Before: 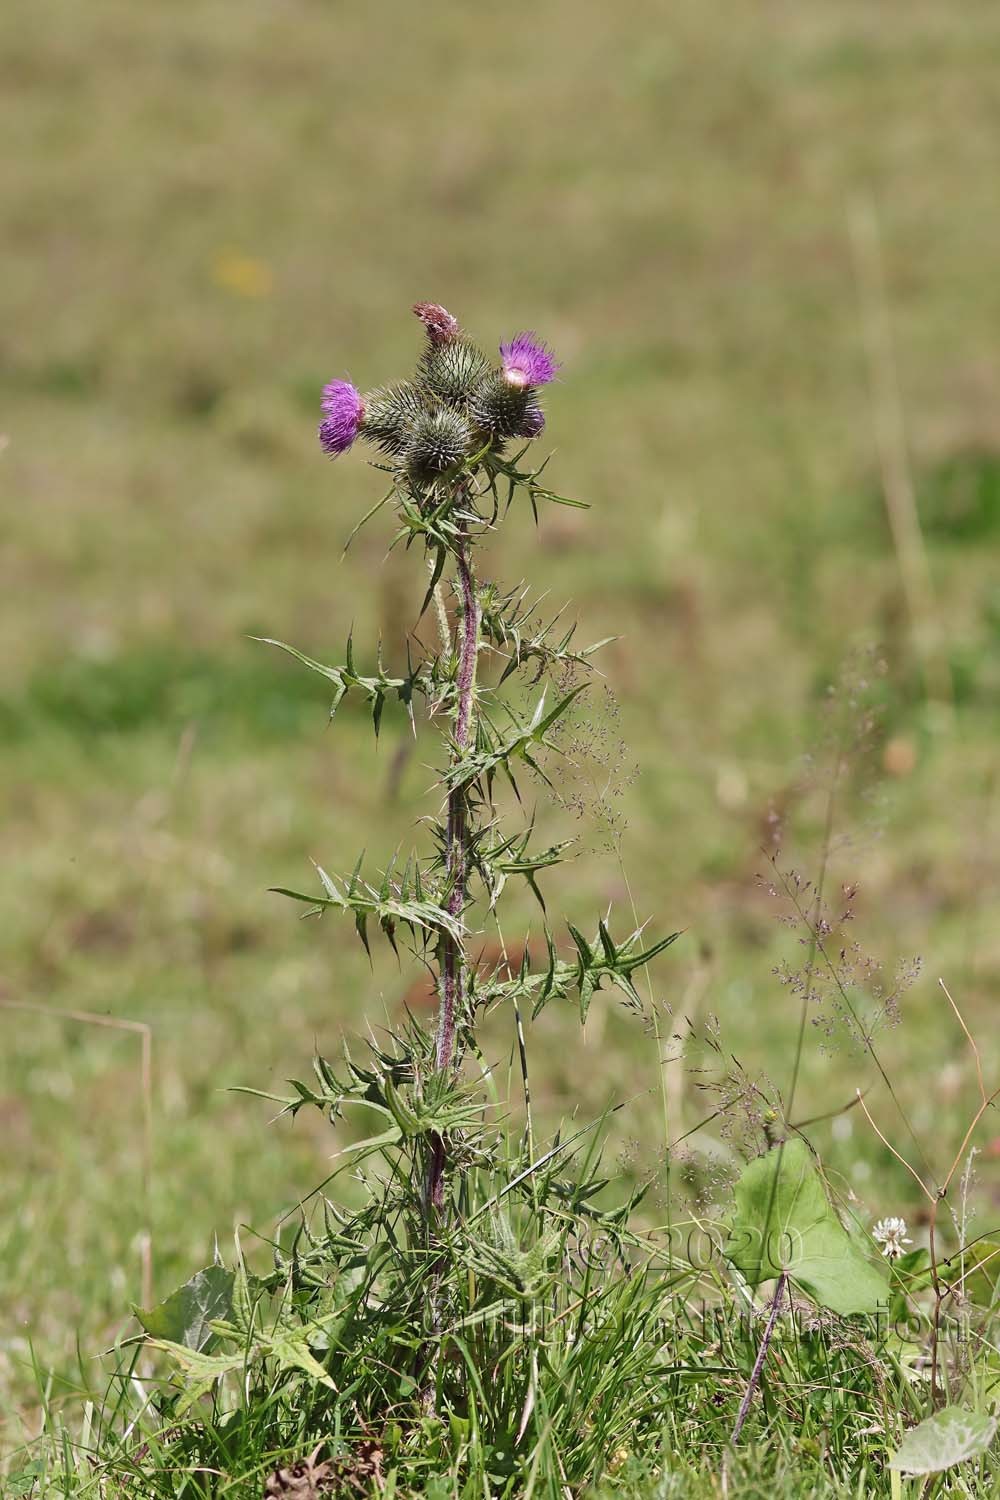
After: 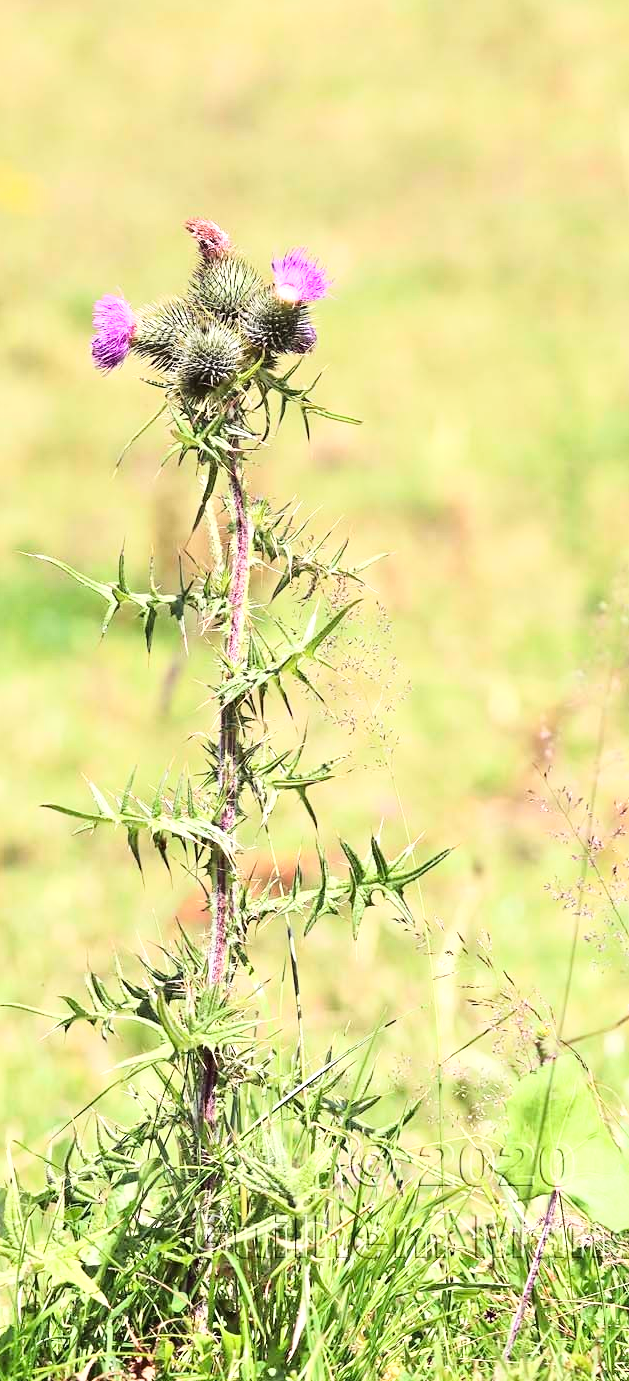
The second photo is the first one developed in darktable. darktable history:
crop and rotate: left 22.858%, top 5.64%, right 14.219%, bottom 2.277%
base curve: curves: ch0 [(0, 0) (0.028, 0.03) (0.121, 0.232) (0.46, 0.748) (0.859, 0.968) (1, 1)]
tone equalizer: edges refinement/feathering 500, mask exposure compensation -1.57 EV, preserve details no
exposure: black level correction 0.001, exposure 0.962 EV, compensate exposure bias true, compensate highlight preservation false
